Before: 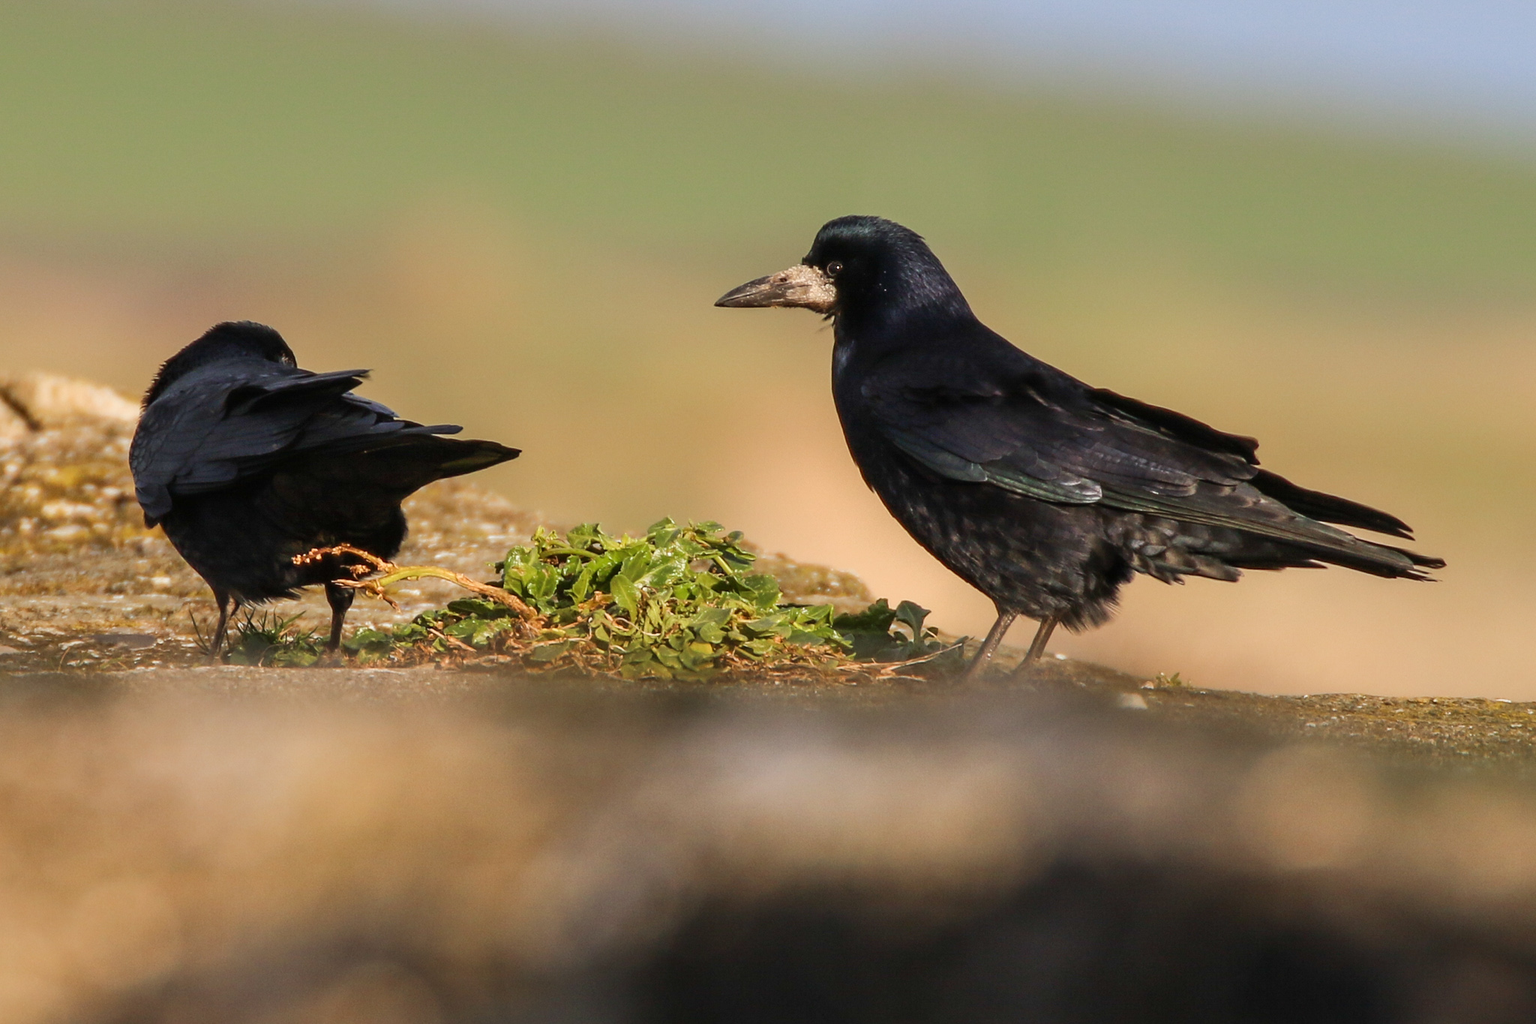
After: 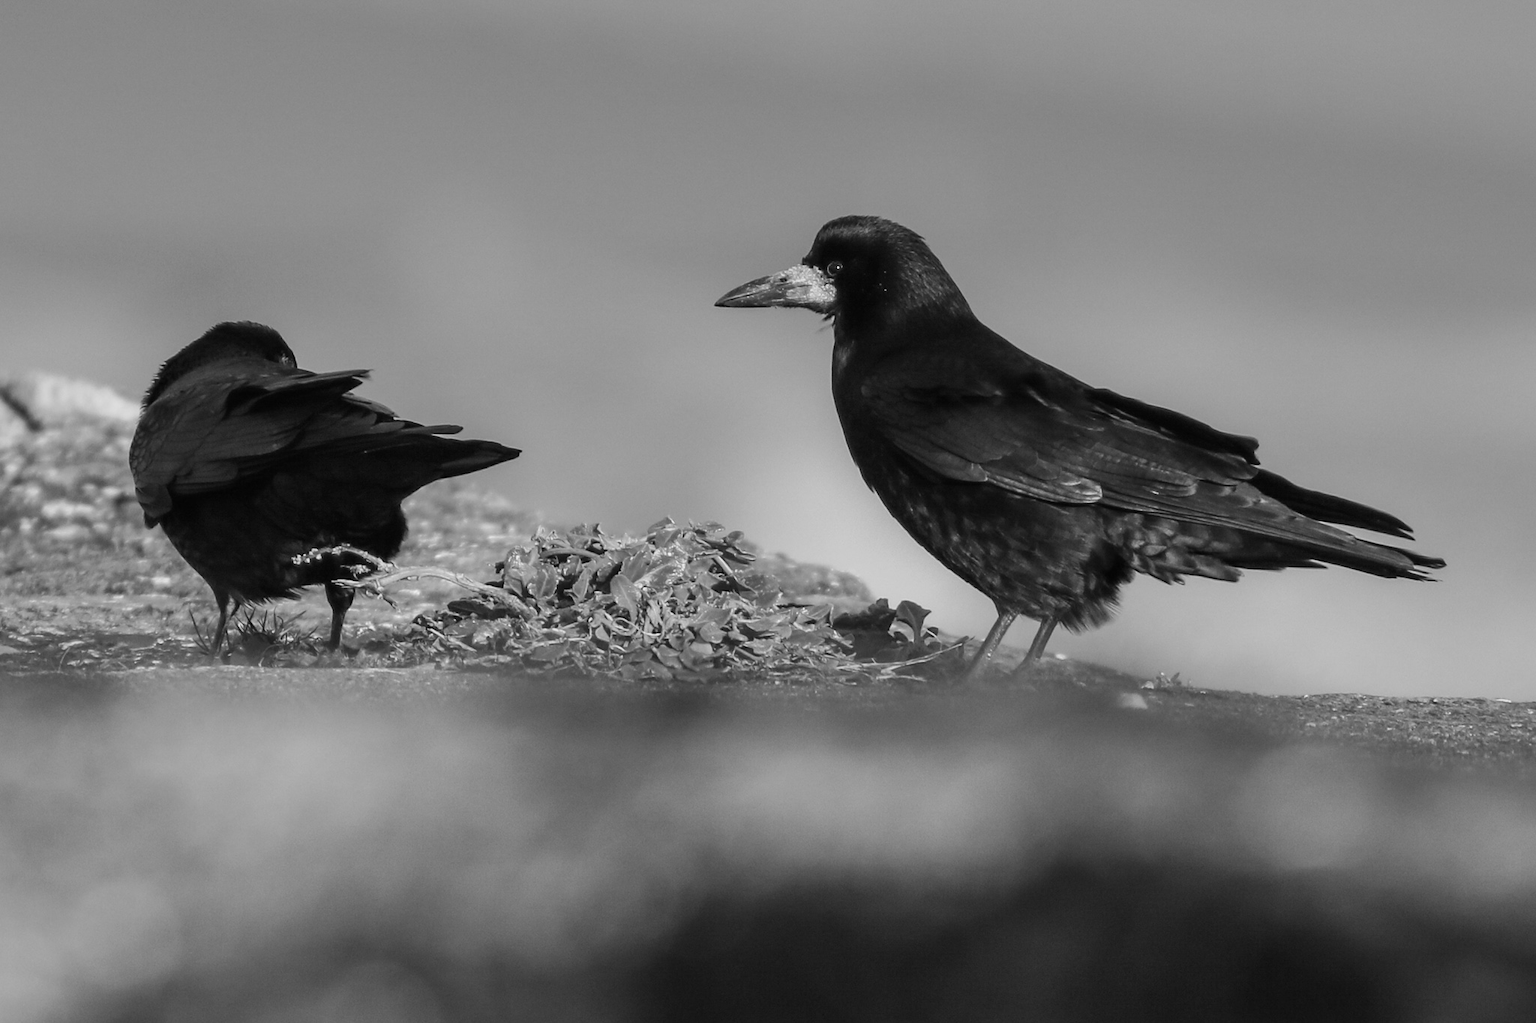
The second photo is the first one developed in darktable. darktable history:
shadows and highlights: shadows 32, highlights -32, soften with gaussian
white balance: red 0.974, blue 1.044
monochrome: a 26.22, b 42.67, size 0.8
